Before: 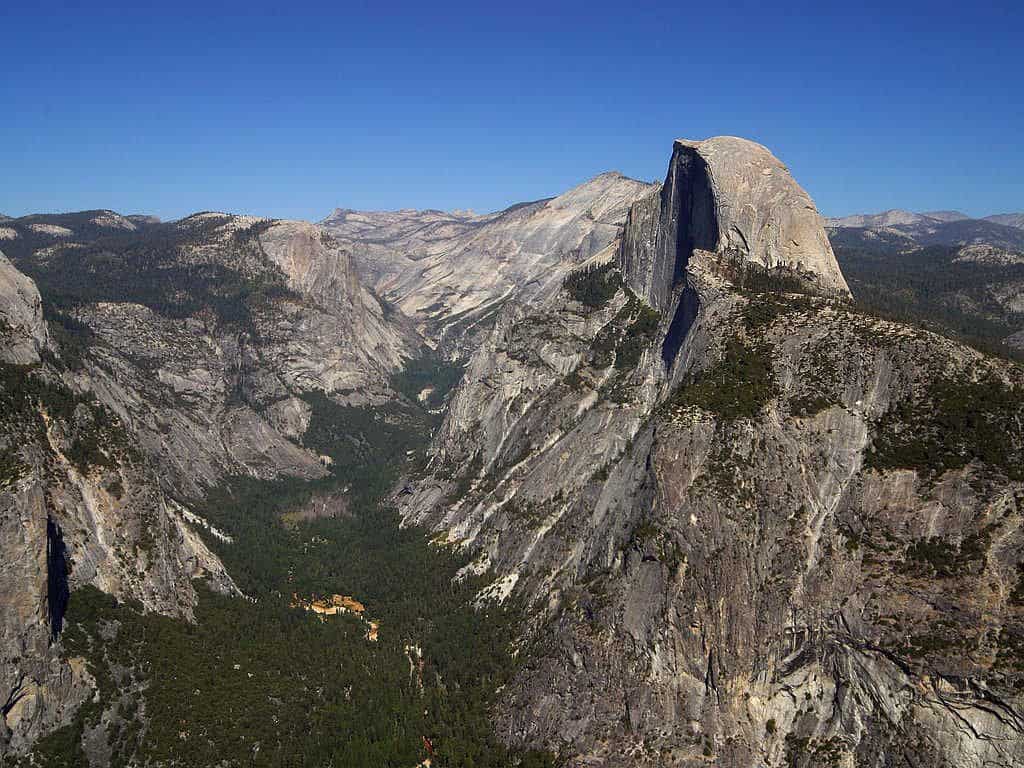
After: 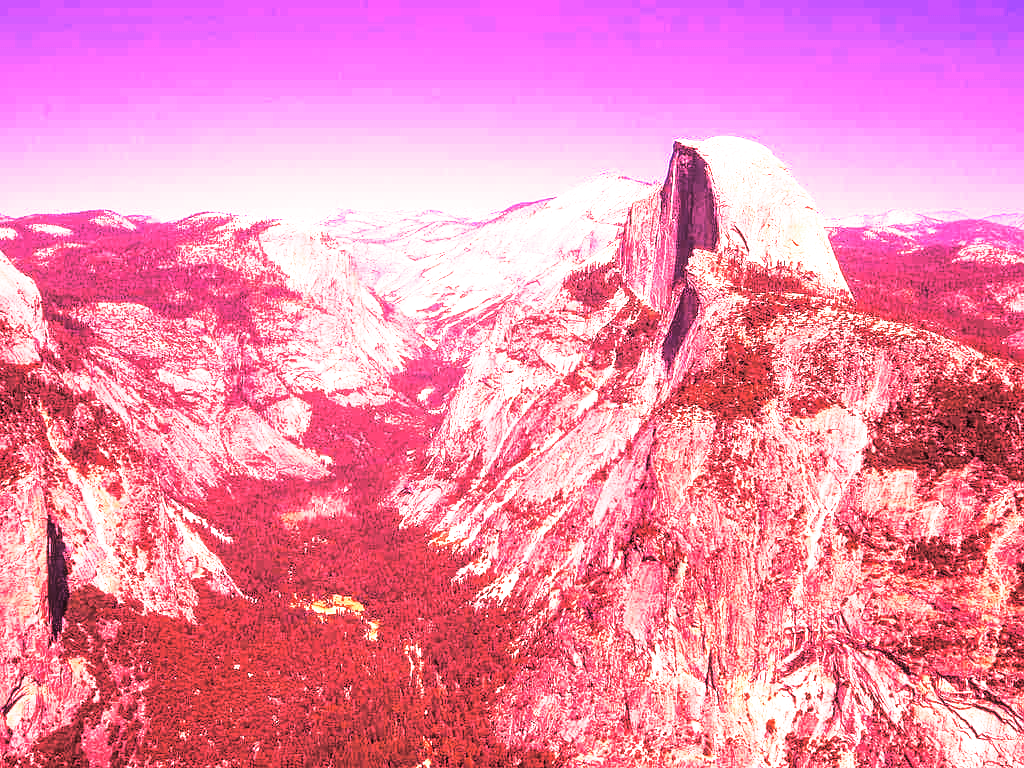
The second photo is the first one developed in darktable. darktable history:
split-toning: on, module defaults
velvia: on, module defaults
white balance: red 4.26, blue 1.802
local contrast: on, module defaults
